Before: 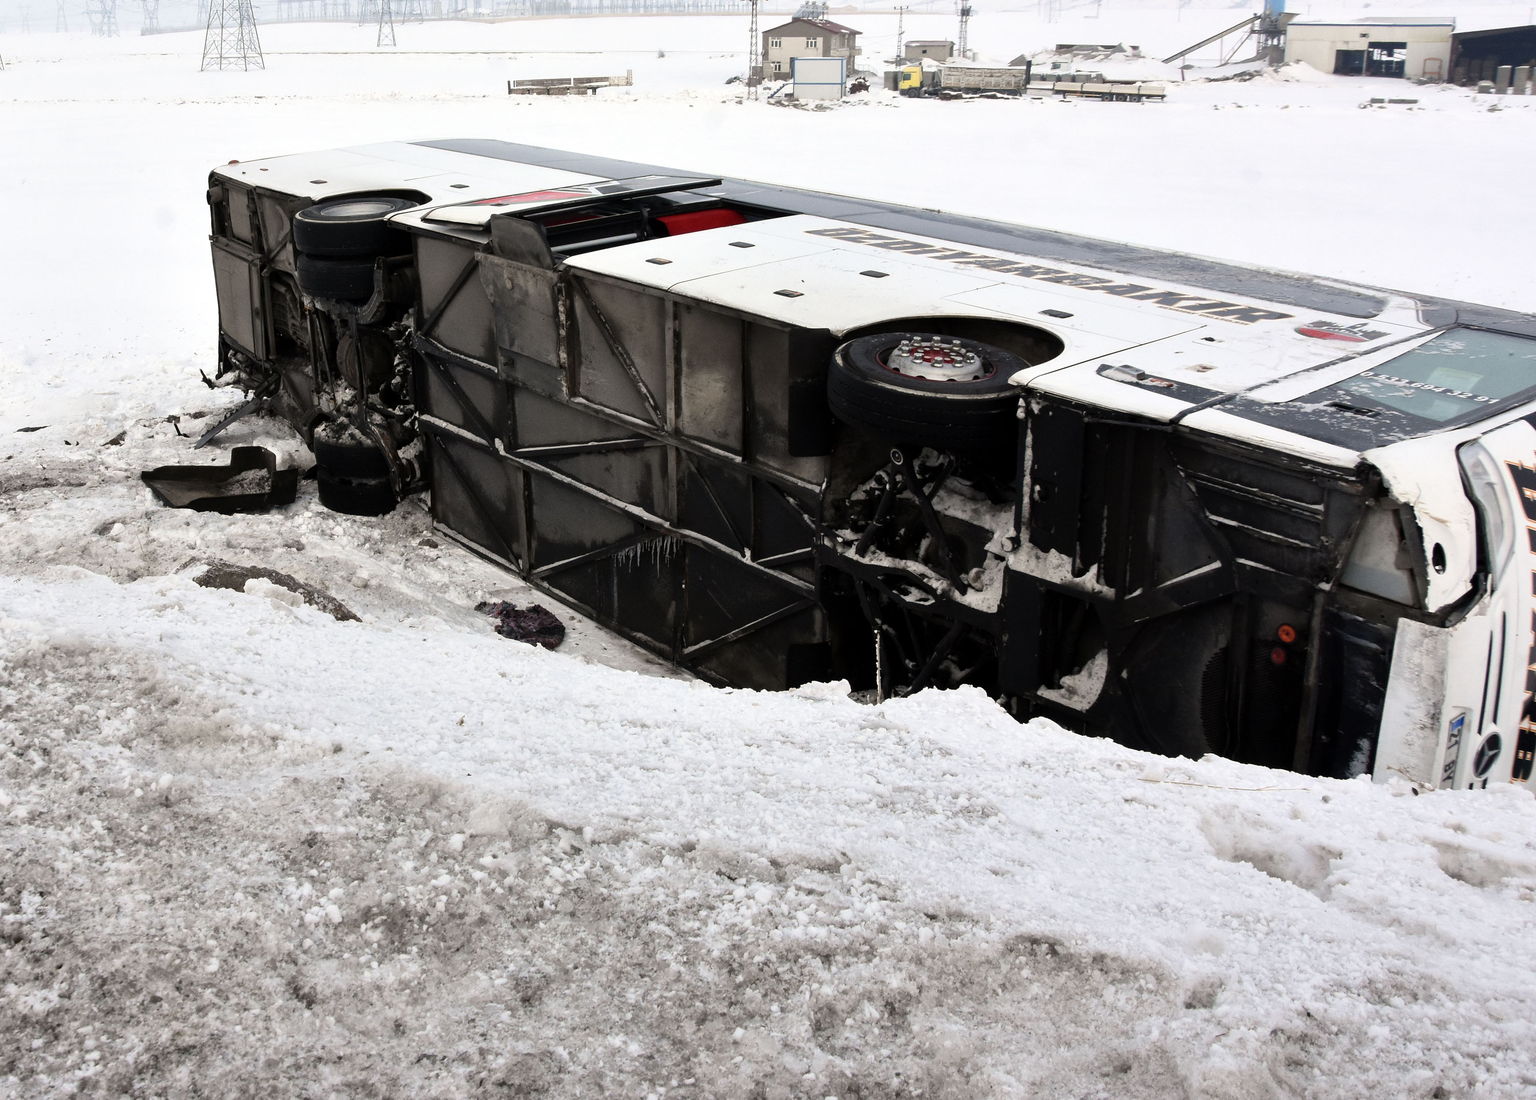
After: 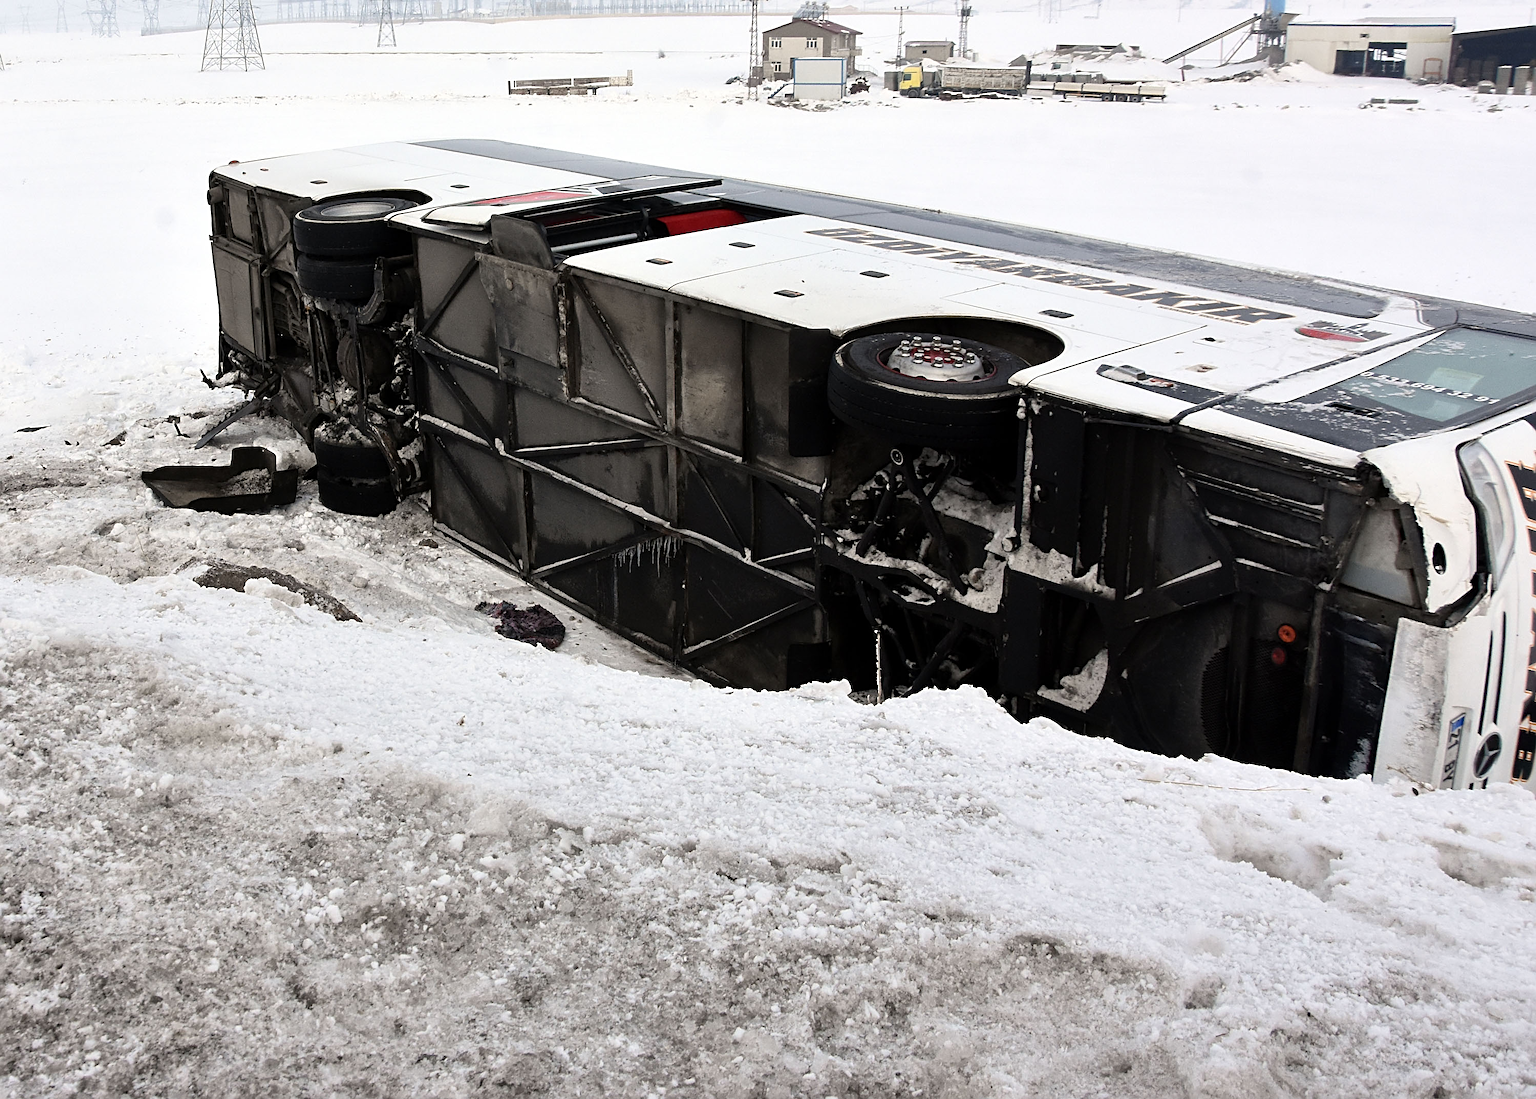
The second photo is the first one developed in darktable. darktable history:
sharpen: radius 3.102
